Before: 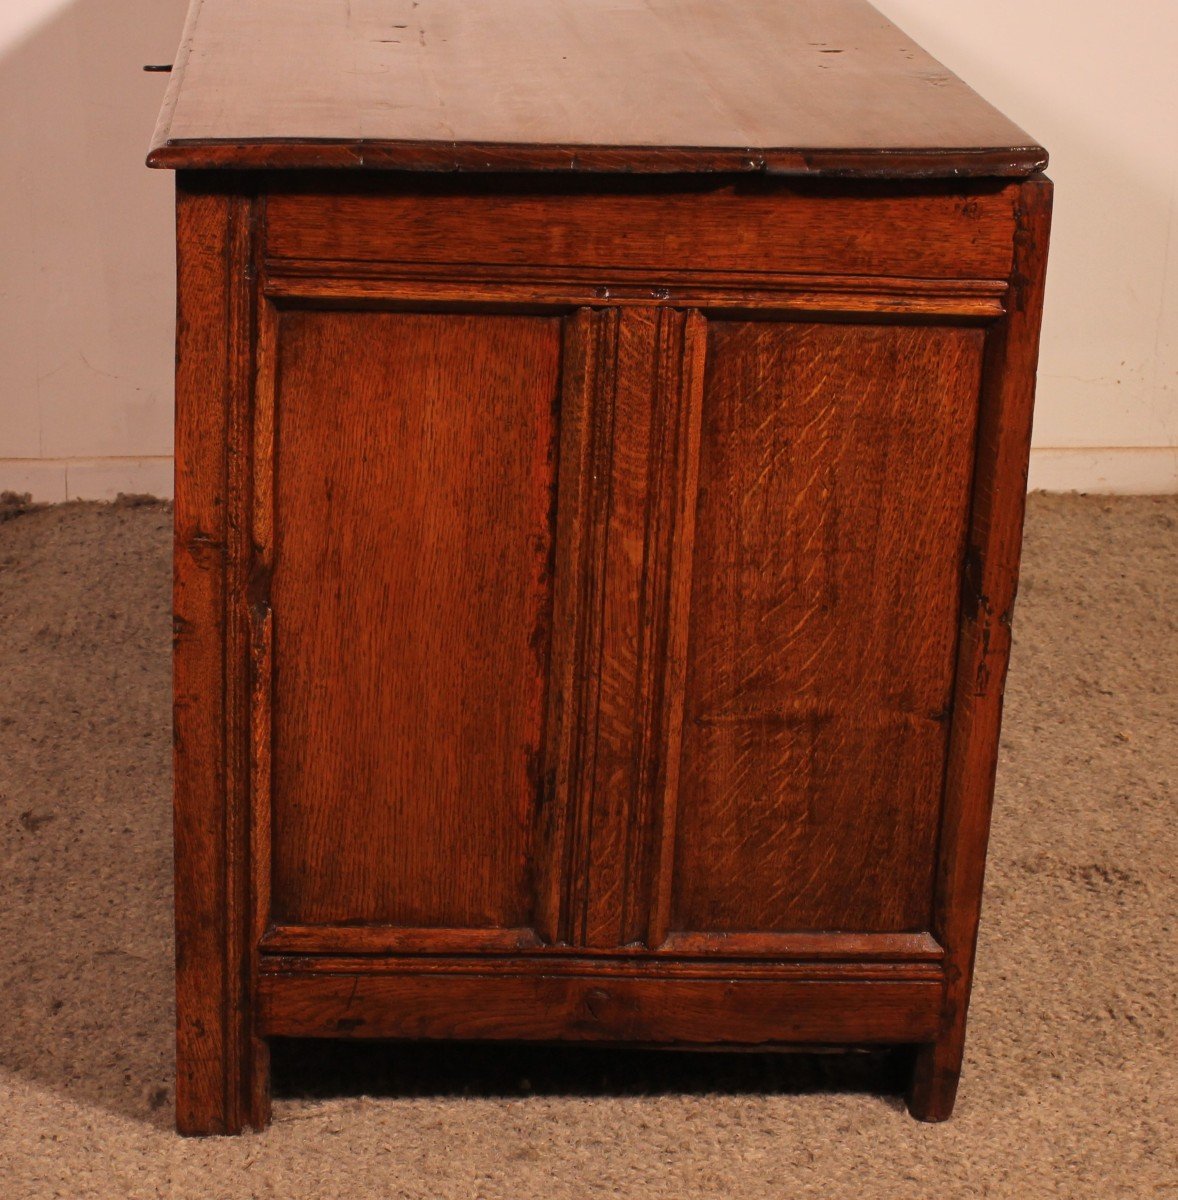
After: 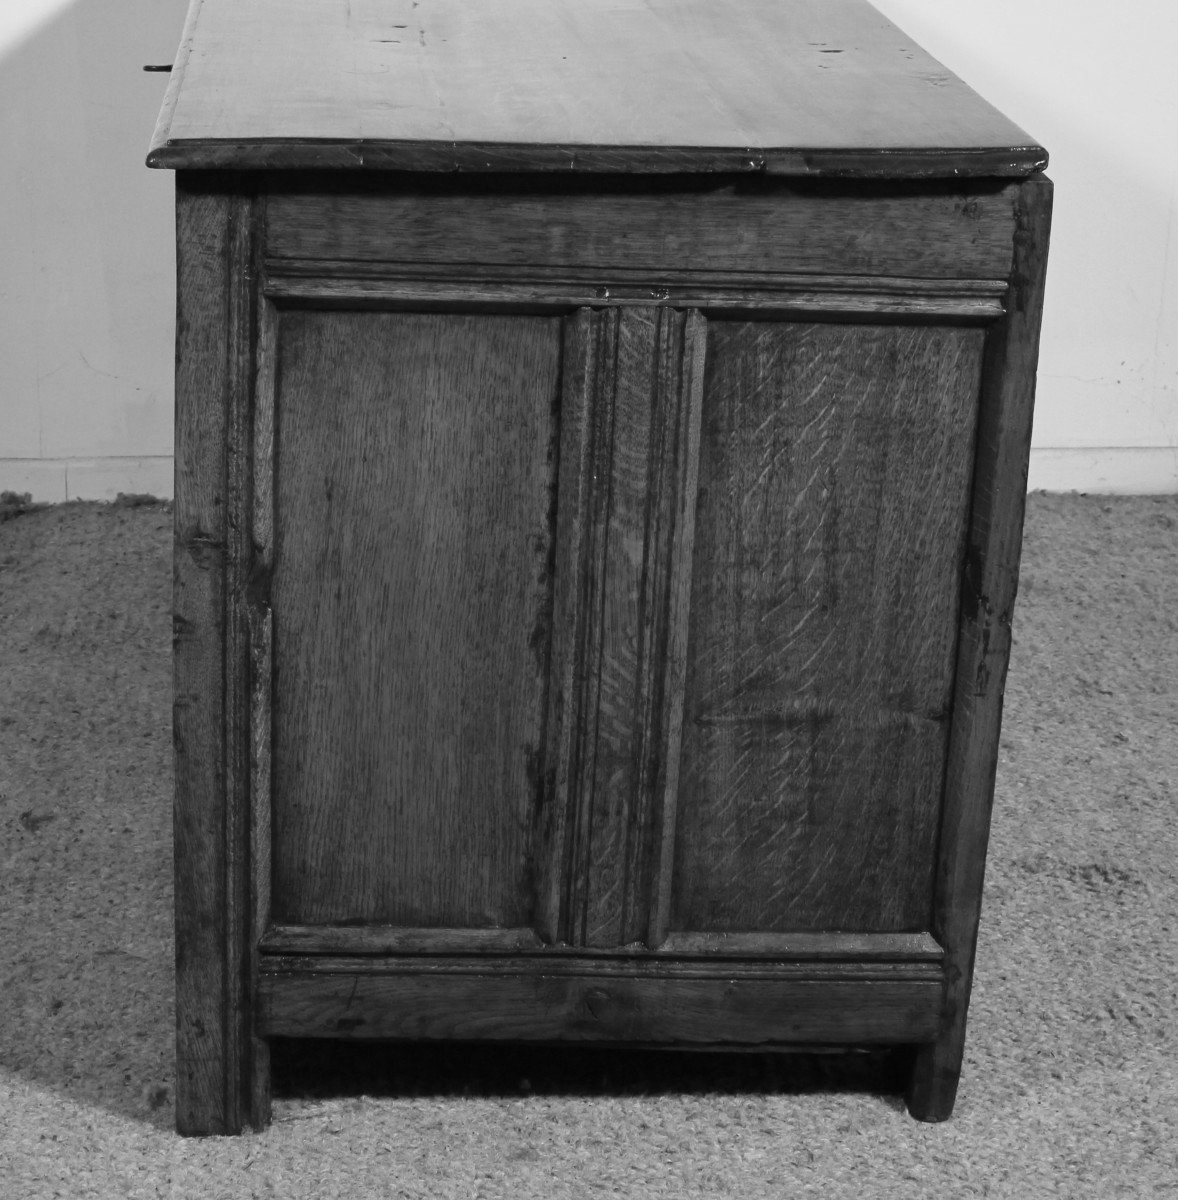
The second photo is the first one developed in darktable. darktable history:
color correction: highlights a* -0.137, highlights b* -5.91, shadows a* -0.137, shadows b* -0.137
monochrome: a -6.99, b 35.61, size 1.4
base curve: curves: ch0 [(0, 0) (0.666, 0.806) (1, 1)]
